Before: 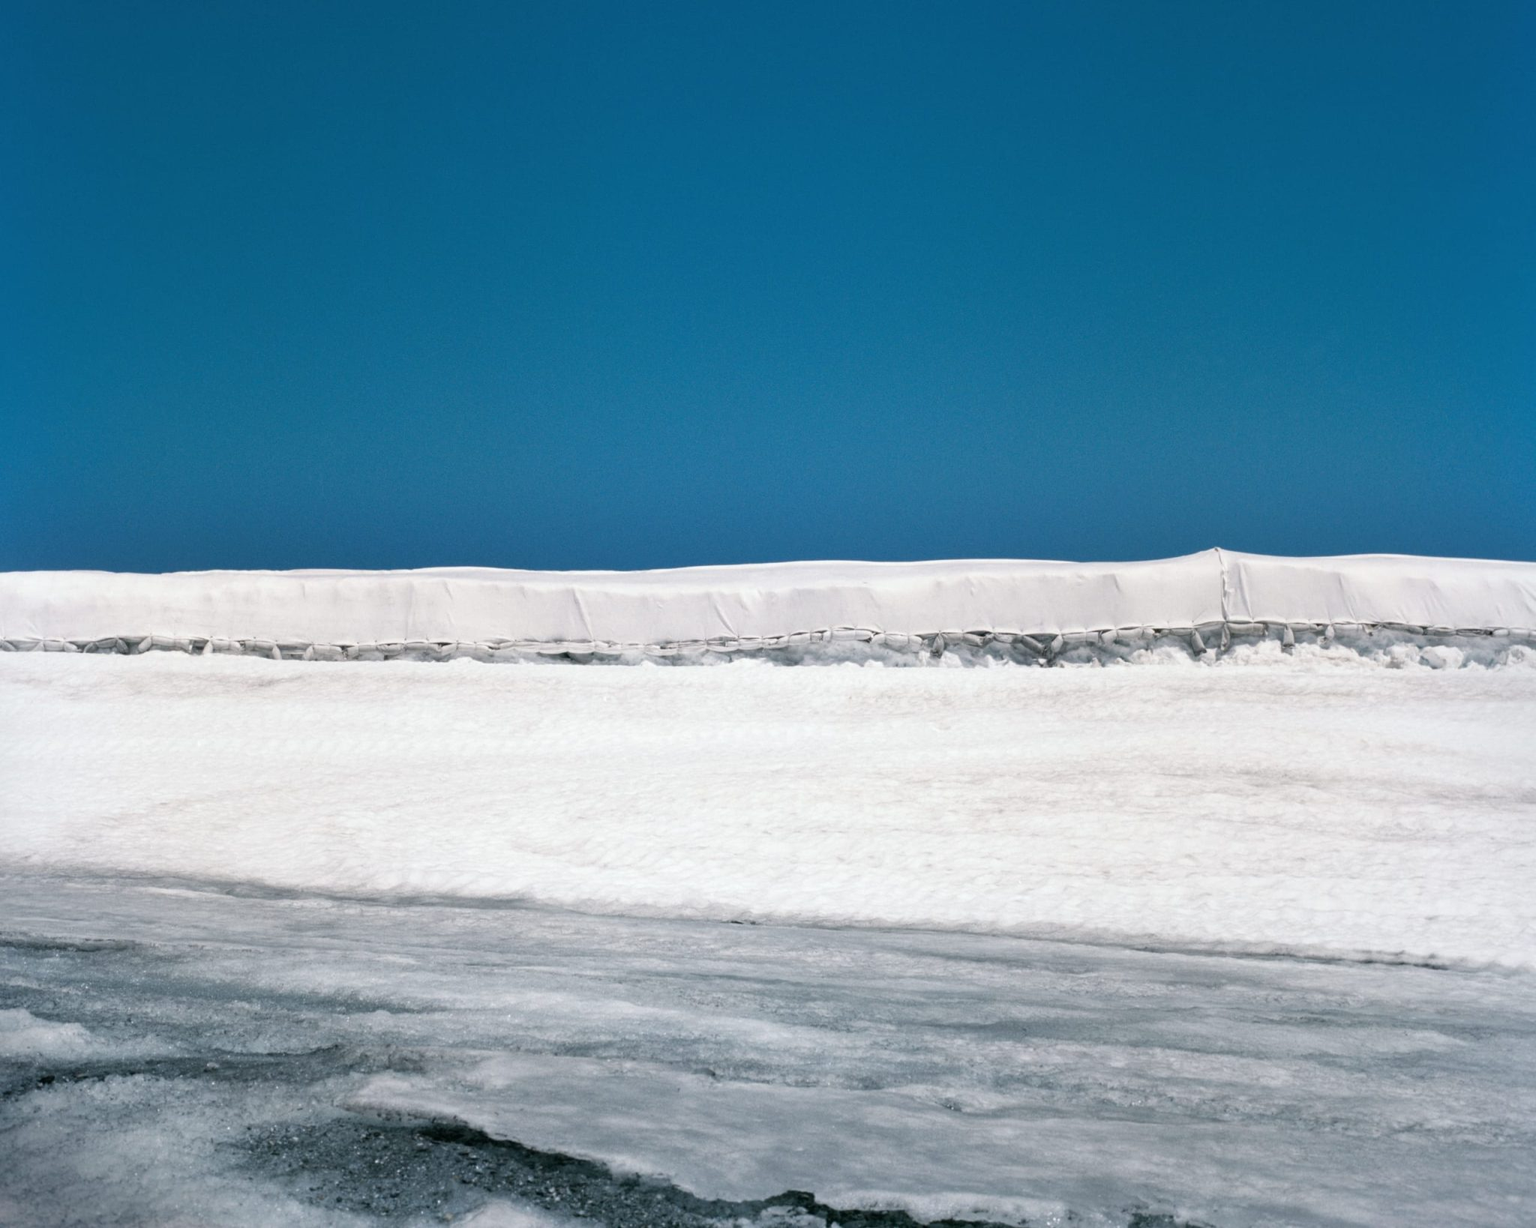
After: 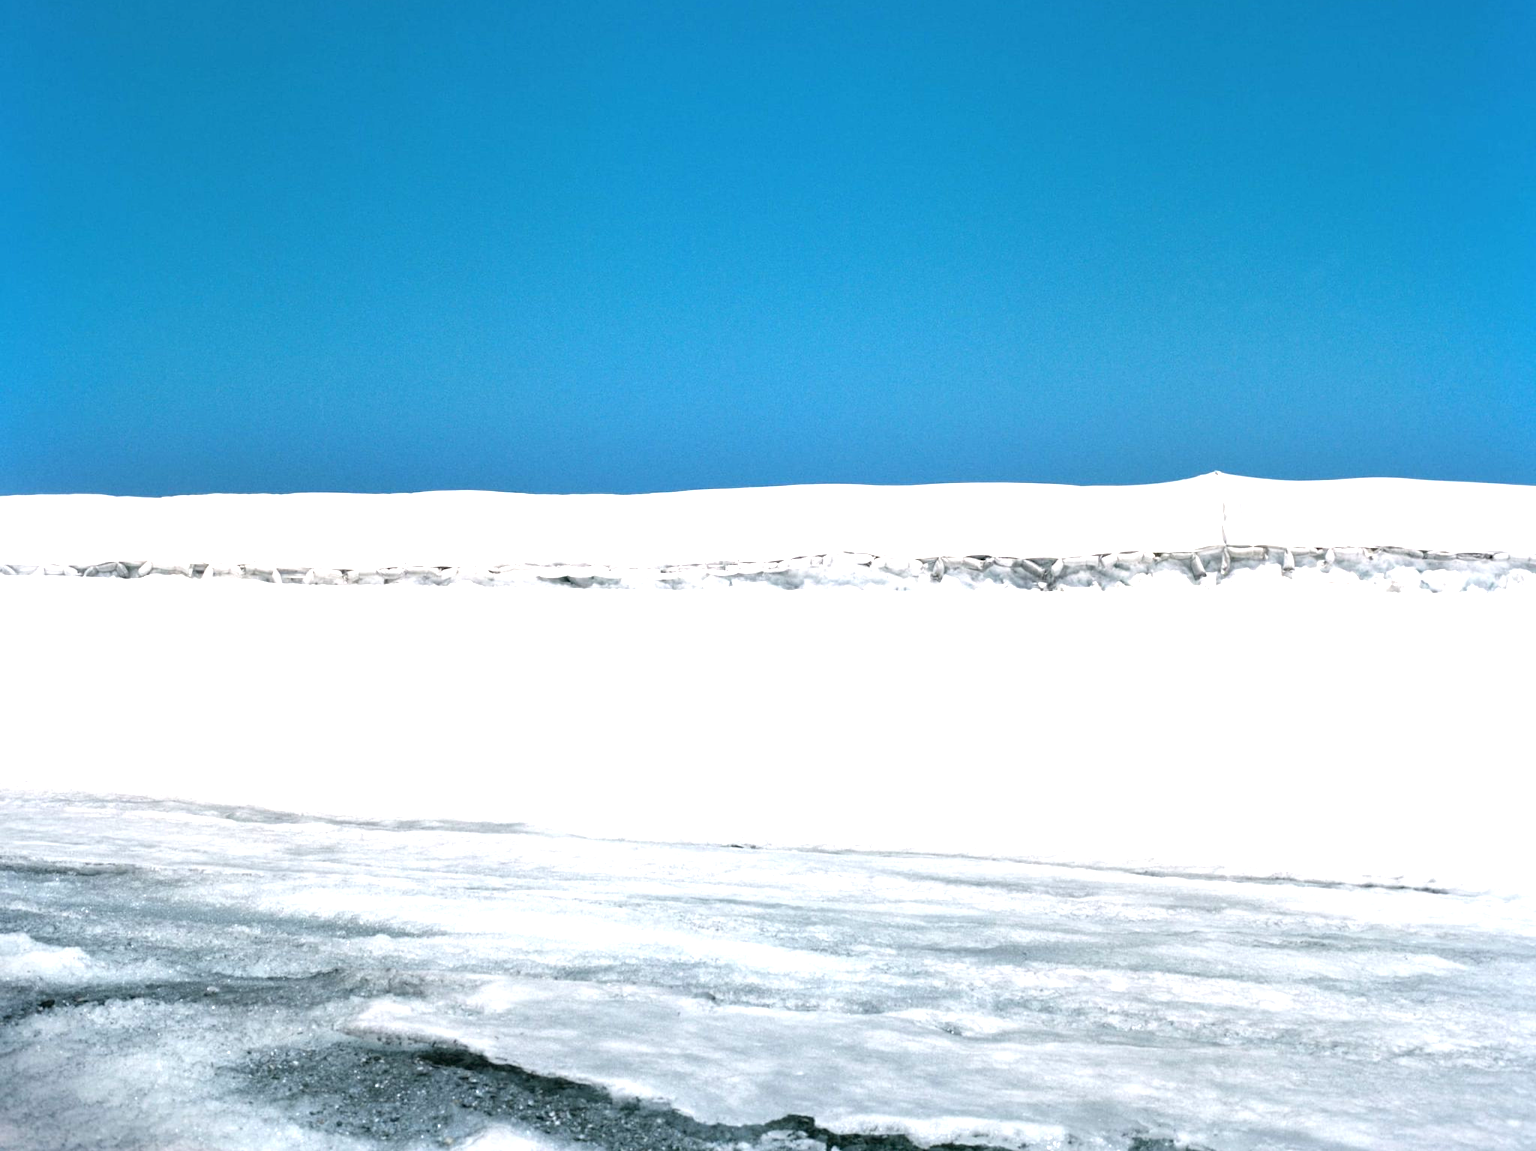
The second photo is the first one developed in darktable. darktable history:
crop and rotate: top 6.25%
exposure: black level correction 0, exposure 1.2 EV, compensate highlight preservation false
